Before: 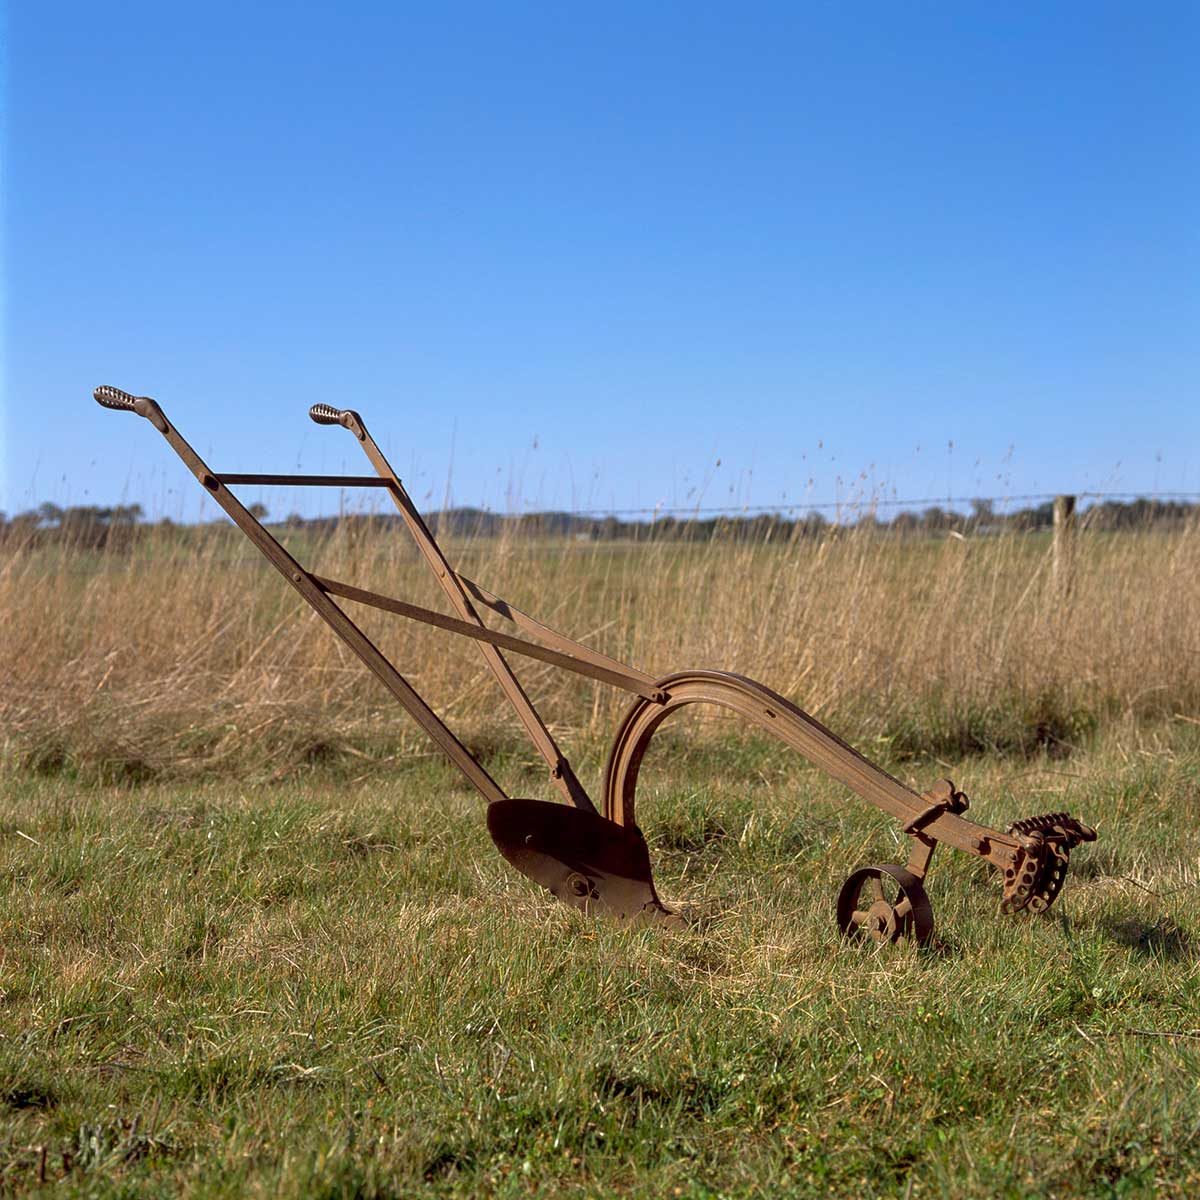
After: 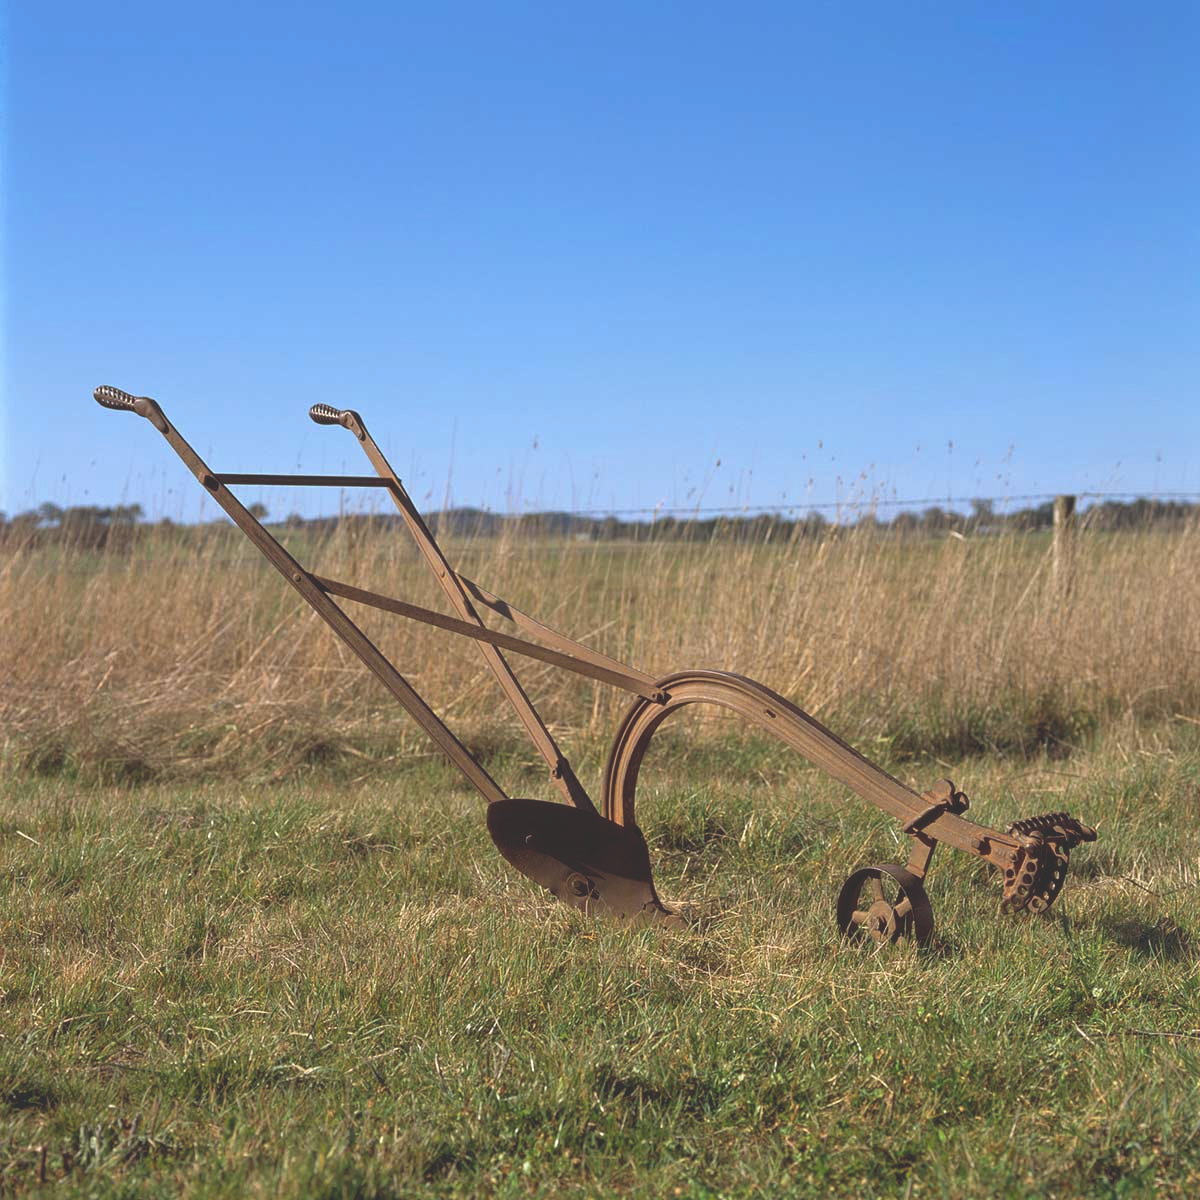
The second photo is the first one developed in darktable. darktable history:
exposure: black level correction -0.029, compensate exposure bias true, compensate highlight preservation false
